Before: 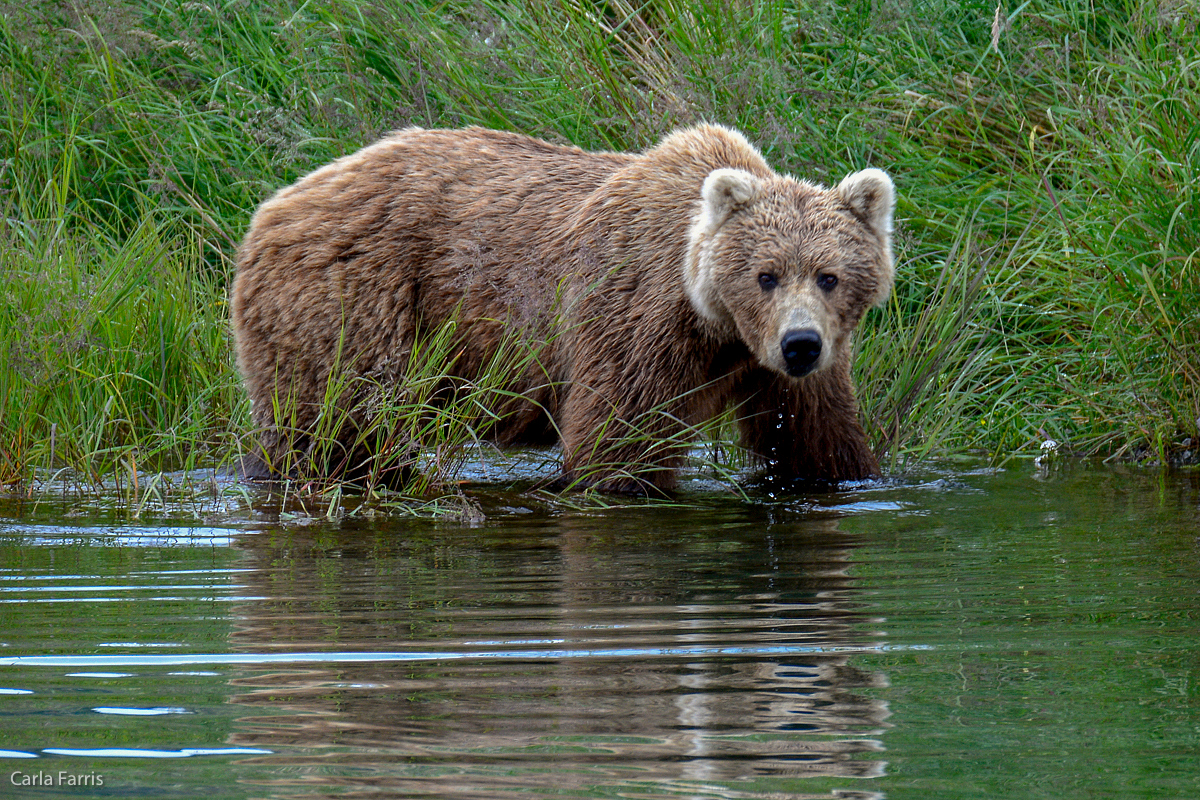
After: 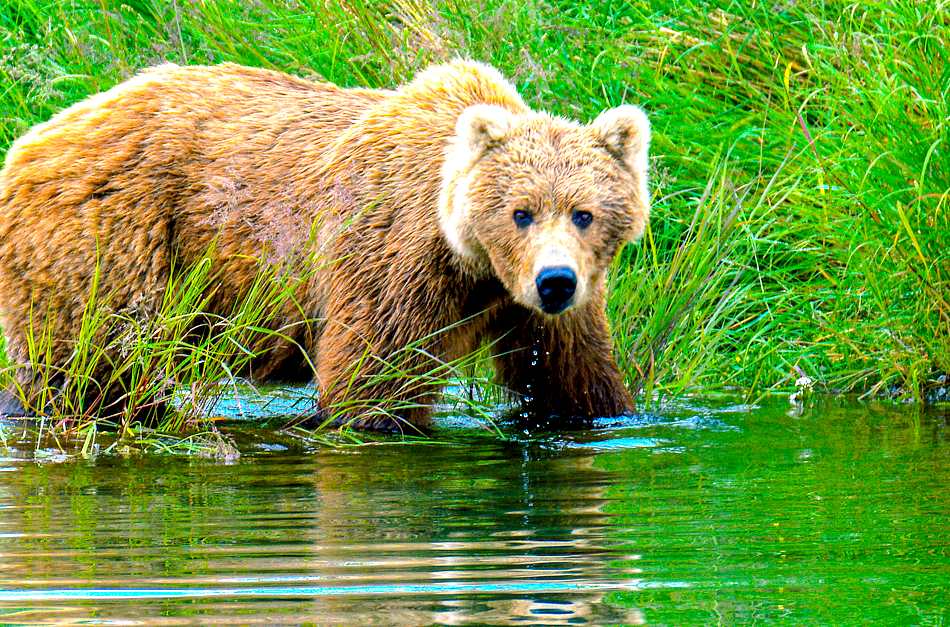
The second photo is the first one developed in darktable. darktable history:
color balance rgb: power › chroma 2.156%, power › hue 165.45°, highlights gain › chroma 3.044%, highlights gain › hue 54.28°, linear chroma grading › global chroma 49.492%, perceptual saturation grading › global saturation 29.543%, perceptual brilliance grading › mid-tones 10.227%, perceptual brilliance grading › shadows 14.508%, global vibrance 14.534%
crop and rotate: left 20.481%, top 7.932%, right 0.336%, bottom 13.621%
exposure: black level correction 0.001, exposure 1.119 EV, compensate exposure bias true, compensate highlight preservation false
